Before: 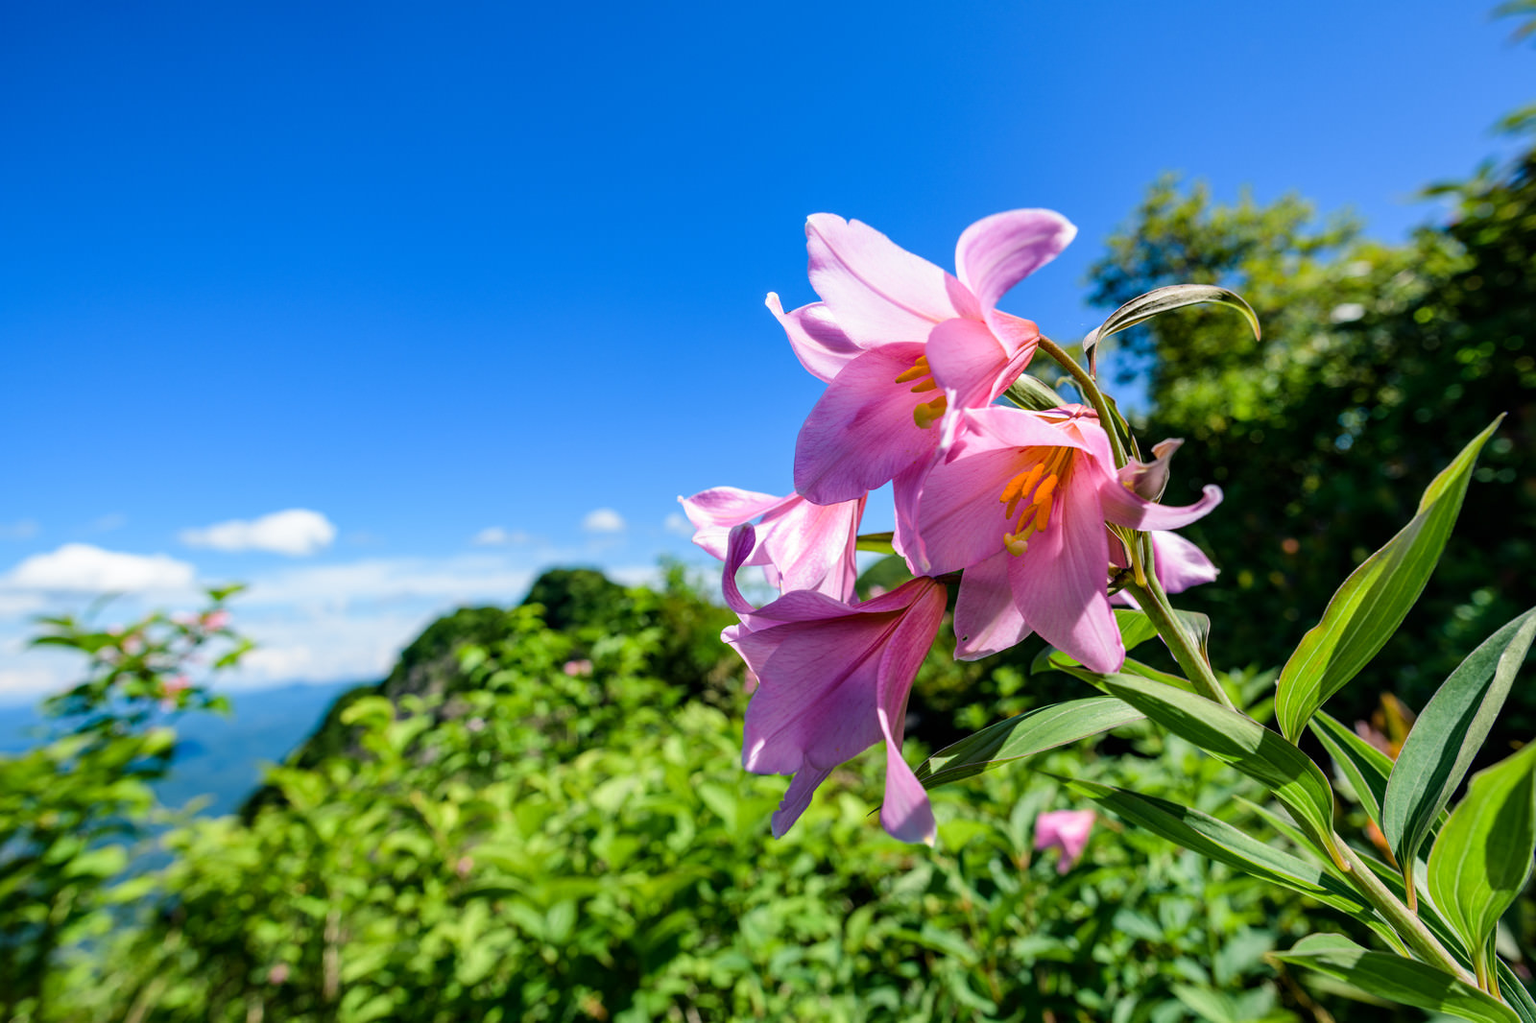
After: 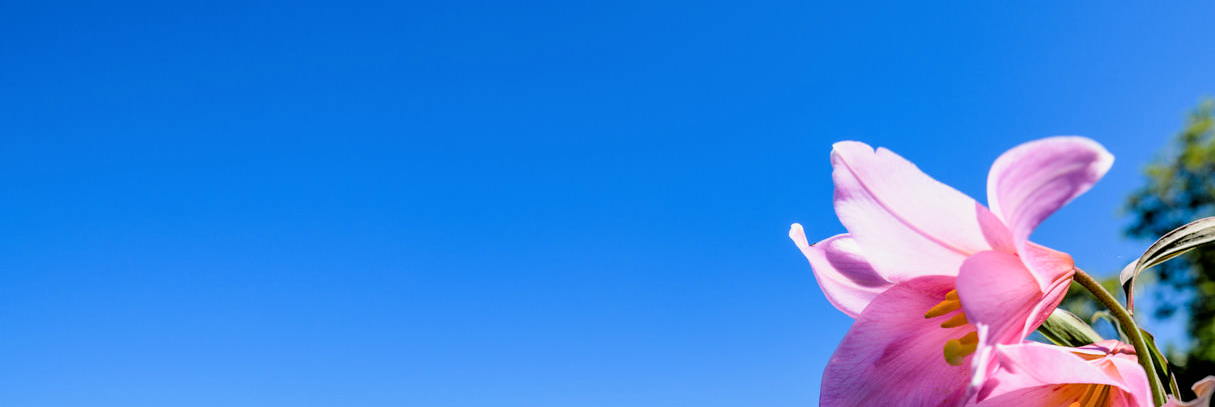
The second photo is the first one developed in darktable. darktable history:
filmic rgb: black relative exposure -4.91 EV, white relative exposure 2.84 EV, threshold 3 EV, hardness 3.7, enable highlight reconstruction true
crop: left 0.557%, top 7.651%, right 23.453%, bottom 54.129%
